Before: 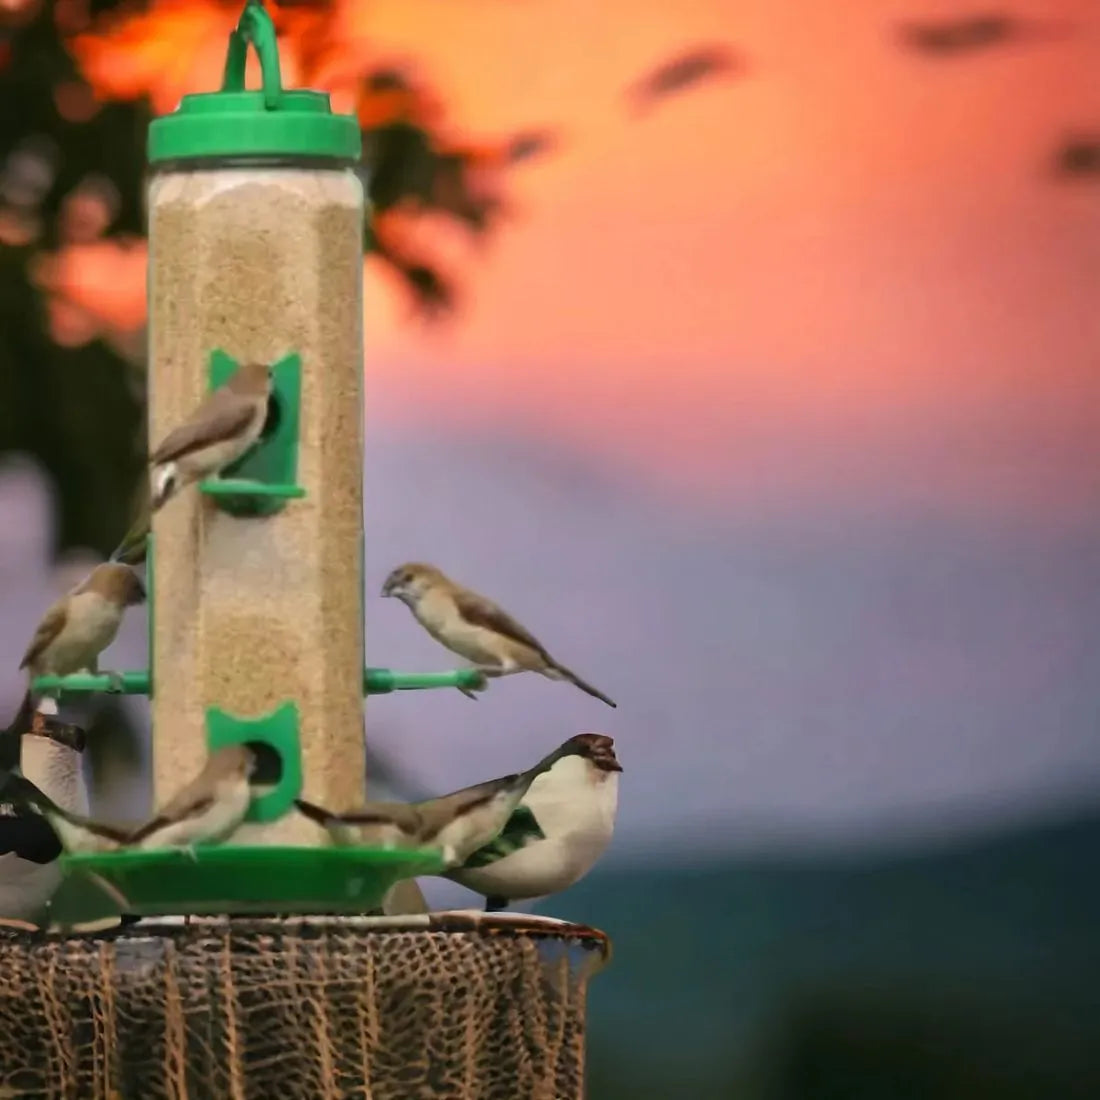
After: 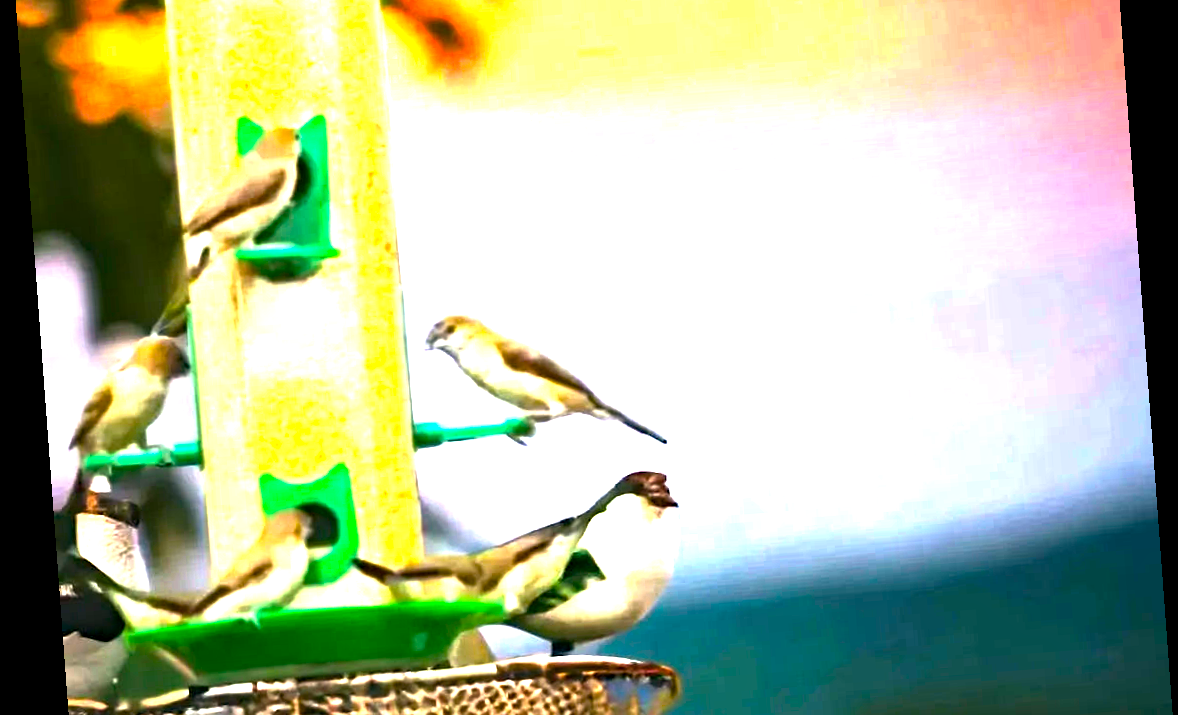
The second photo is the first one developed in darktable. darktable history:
haze removal: compatibility mode true, adaptive false
rotate and perspective: rotation -4.25°, automatic cropping off
color balance rgb: perceptual saturation grading › global saturation 25%, perceptual brilliance grading › global brilliance 35%, perceptual brilliance grading › highlights 50%, perceptual brilliance grading › mid-tones 60%, perceptual brilliance grading › shadows 35%, global vibrance 20%
crop and rotate: top 25.357%, bottom 13.942%
